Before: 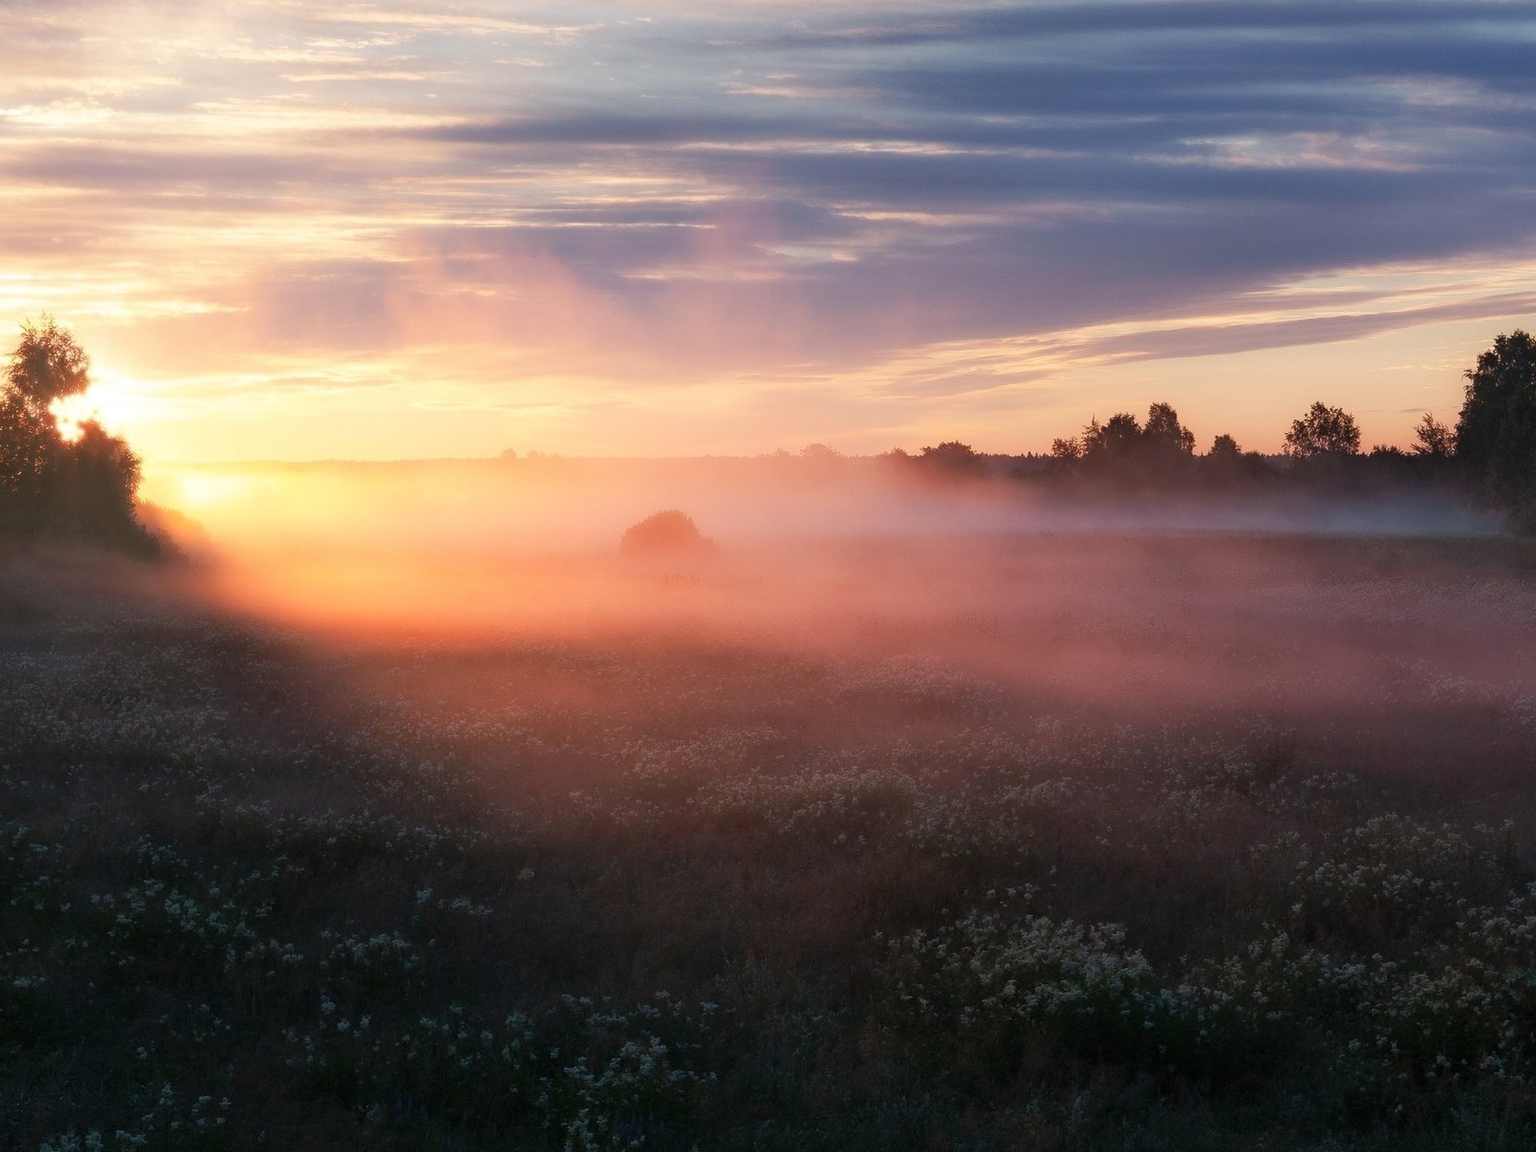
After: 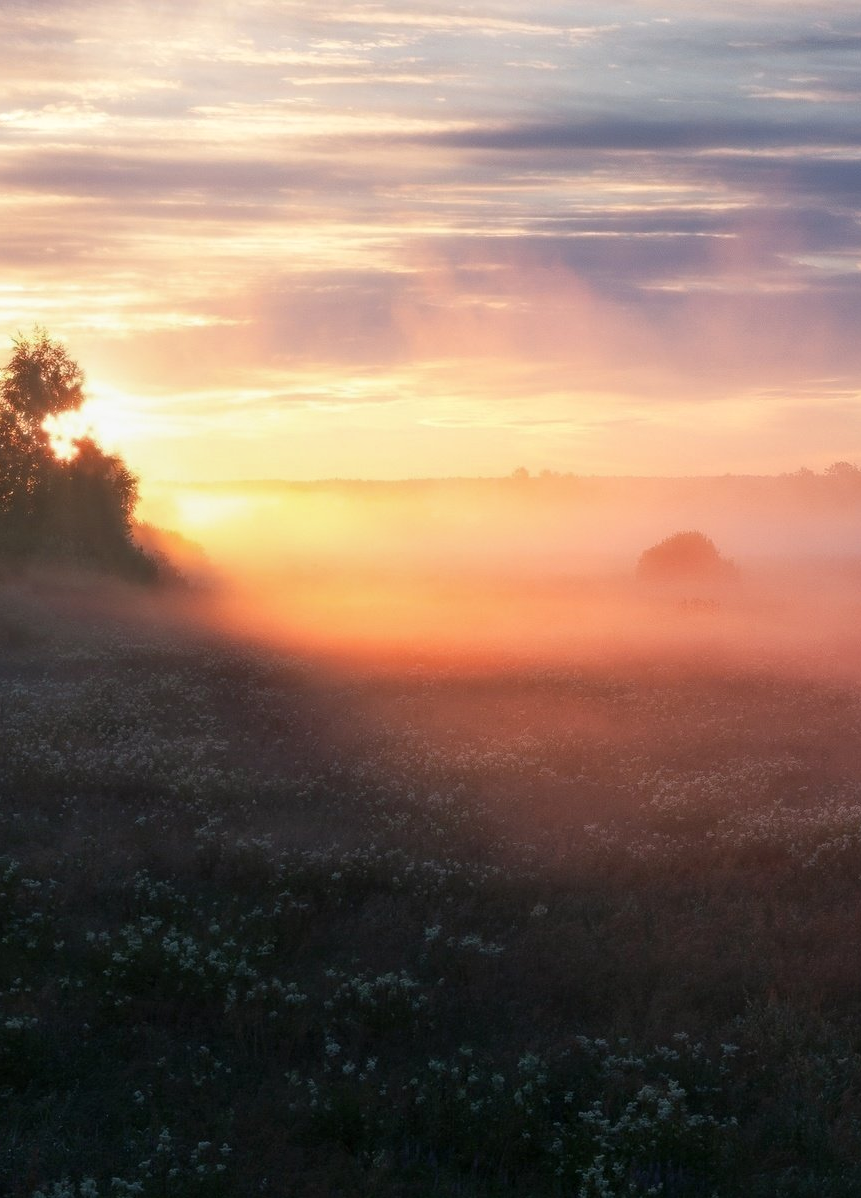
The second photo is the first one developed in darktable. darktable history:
local contrast: detail 110%
crop: left 0.587%, right 45.588%, bottom 0.086%
